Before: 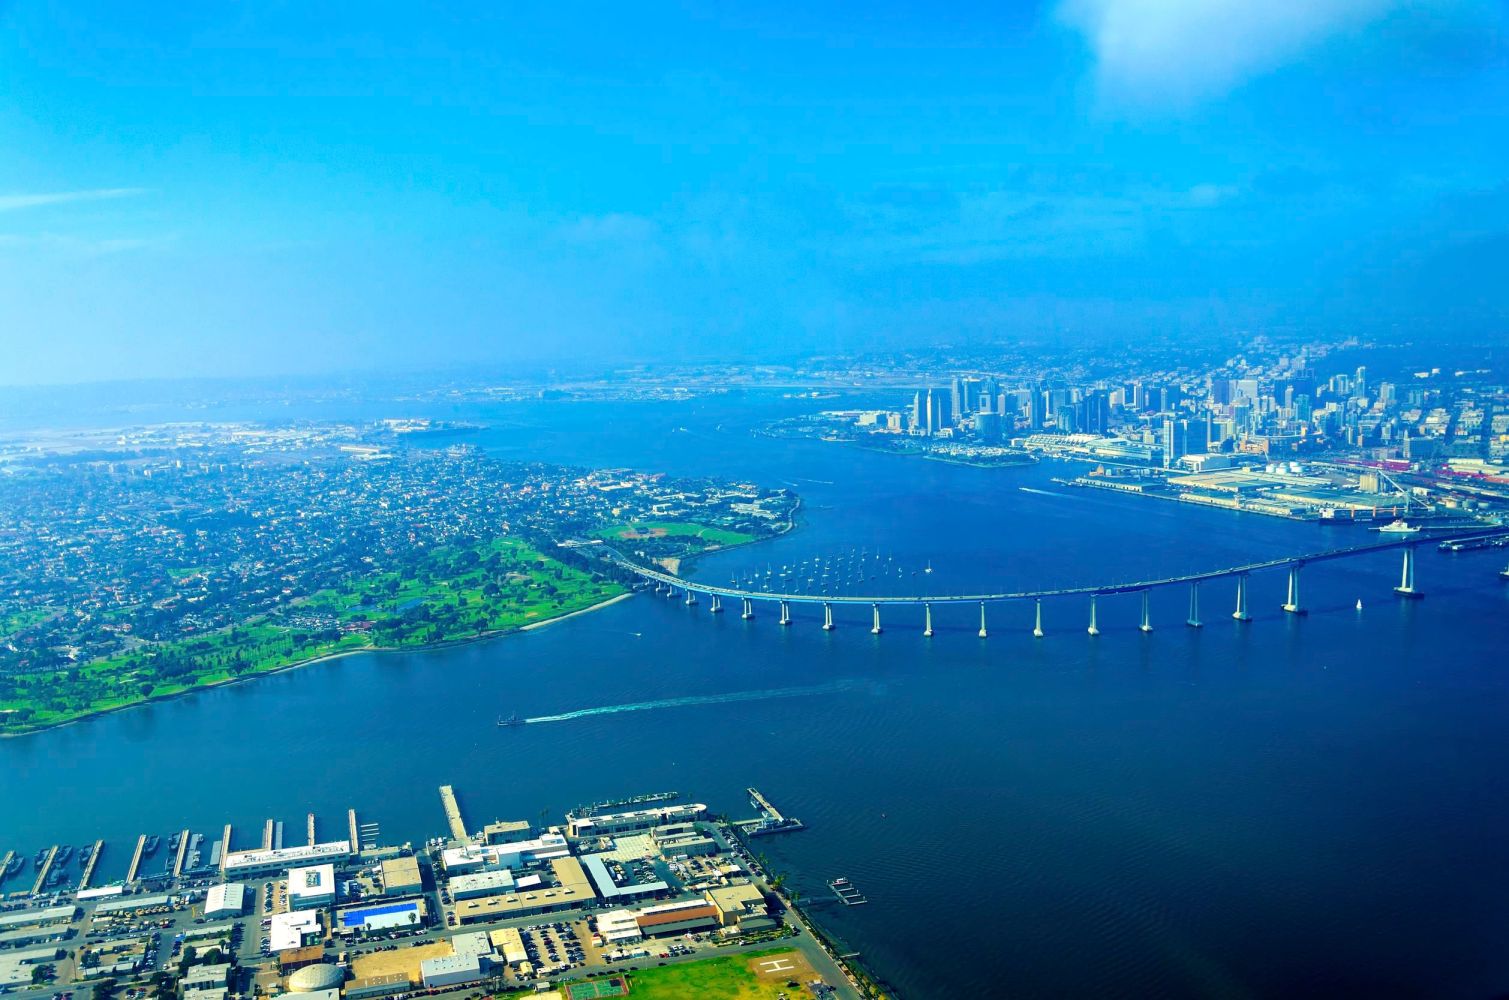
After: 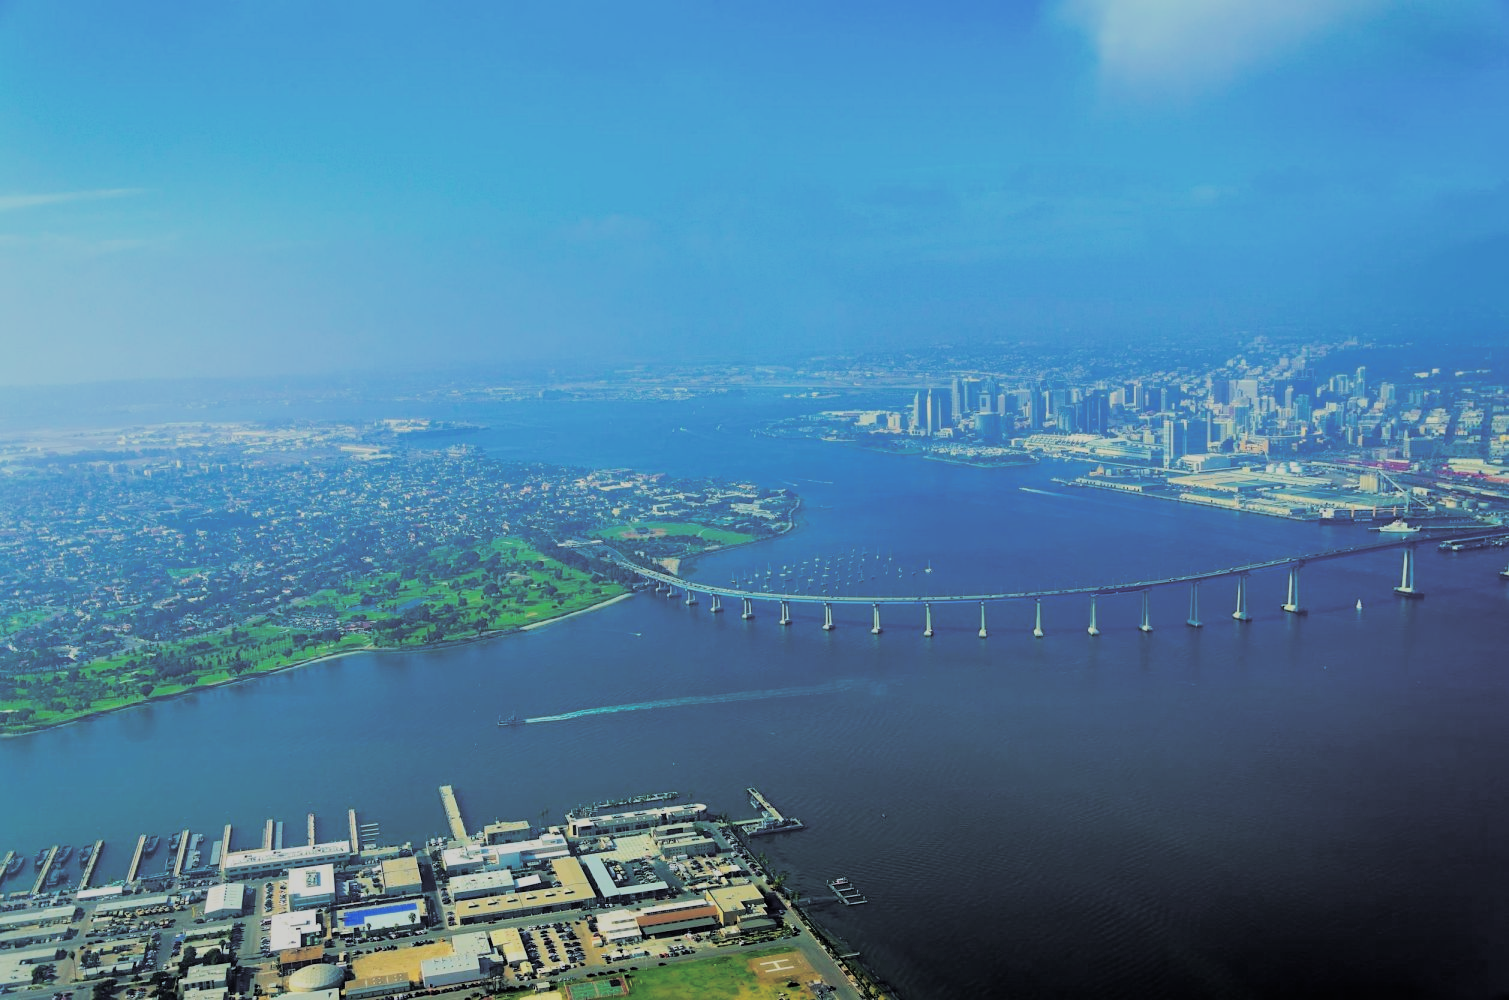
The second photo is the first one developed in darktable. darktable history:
filmic rgb: black relative exposure -7.15 EV, white relative exposure 5.36 EV, hardness 3.02
split-toning: shadows › hue 36°, shadows › saturation 0.05, highlights › hue 10.8°, highlights › saturation 0.15, compress 40%
